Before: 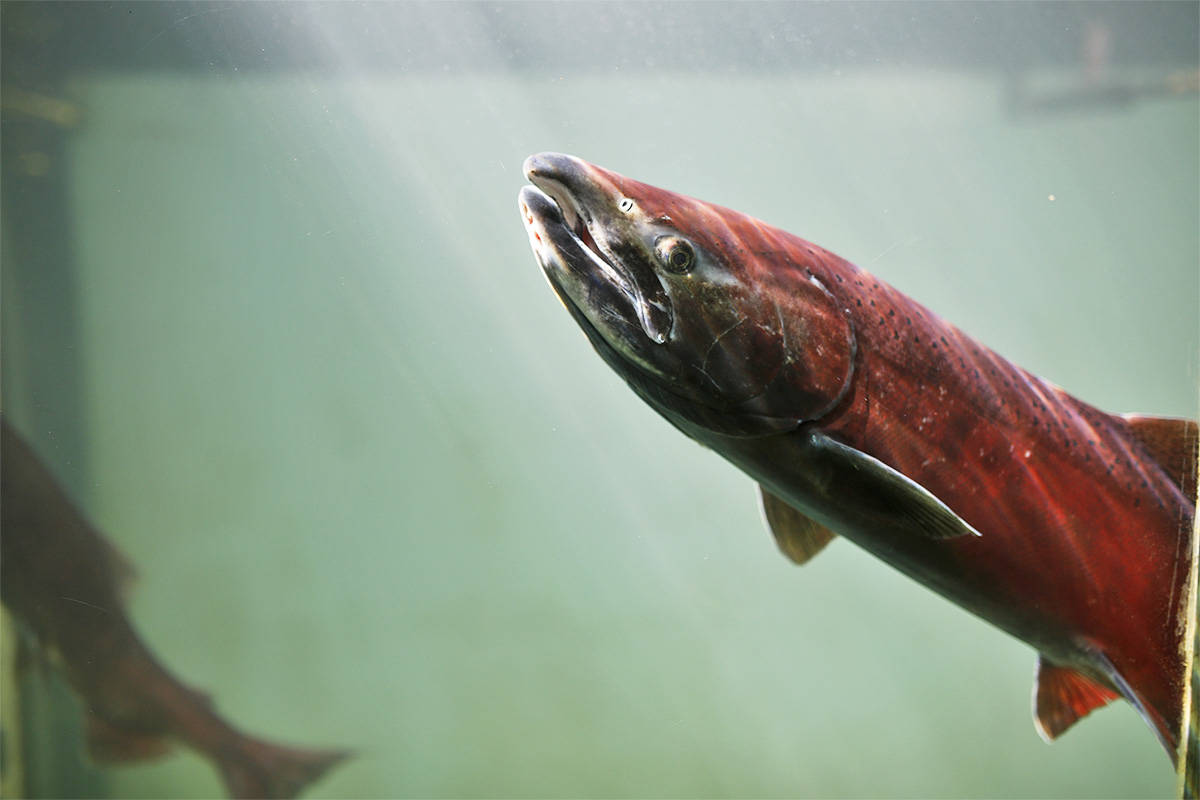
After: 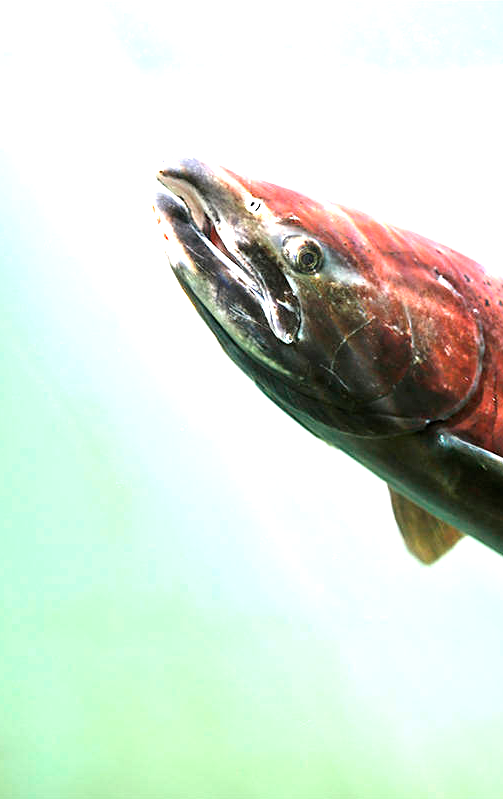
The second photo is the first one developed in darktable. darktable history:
crop: left 31.052%, right 26.989%
sharpen: amount 0.218
exposure: black level correction 0, exposure 1.199 EV, compensate highlight preservation false
